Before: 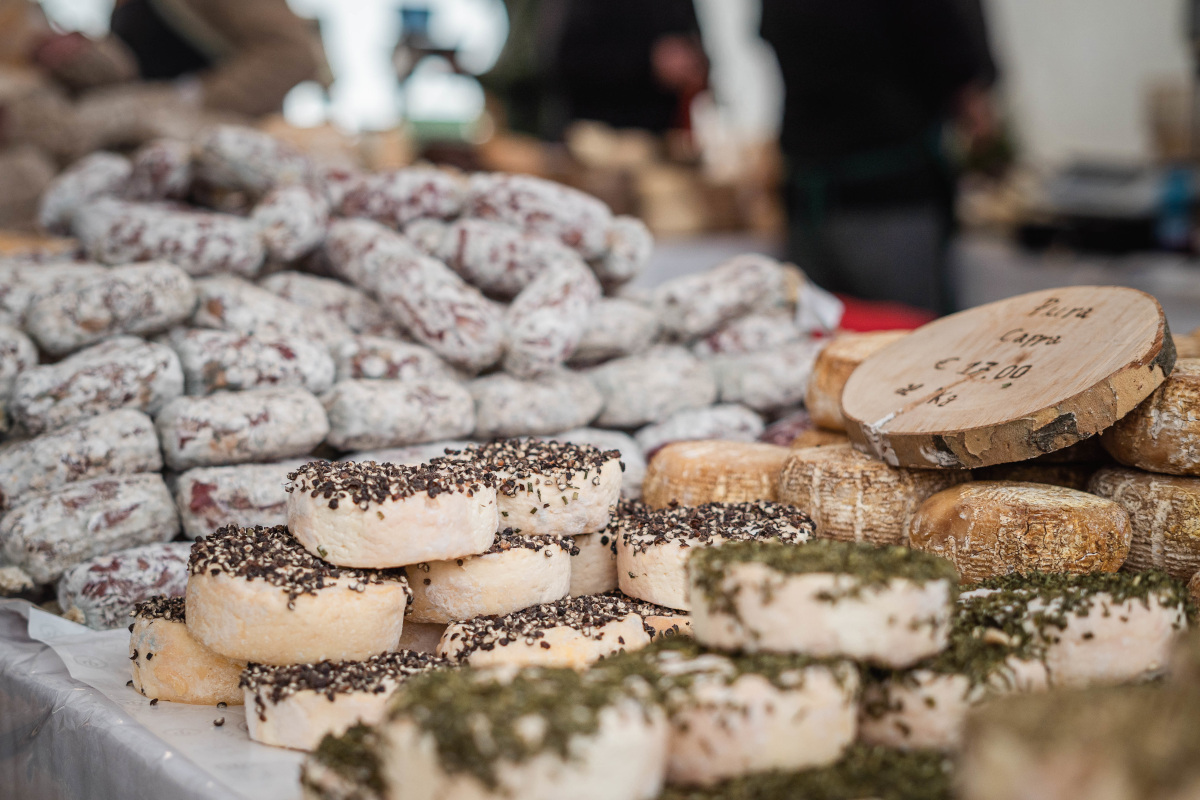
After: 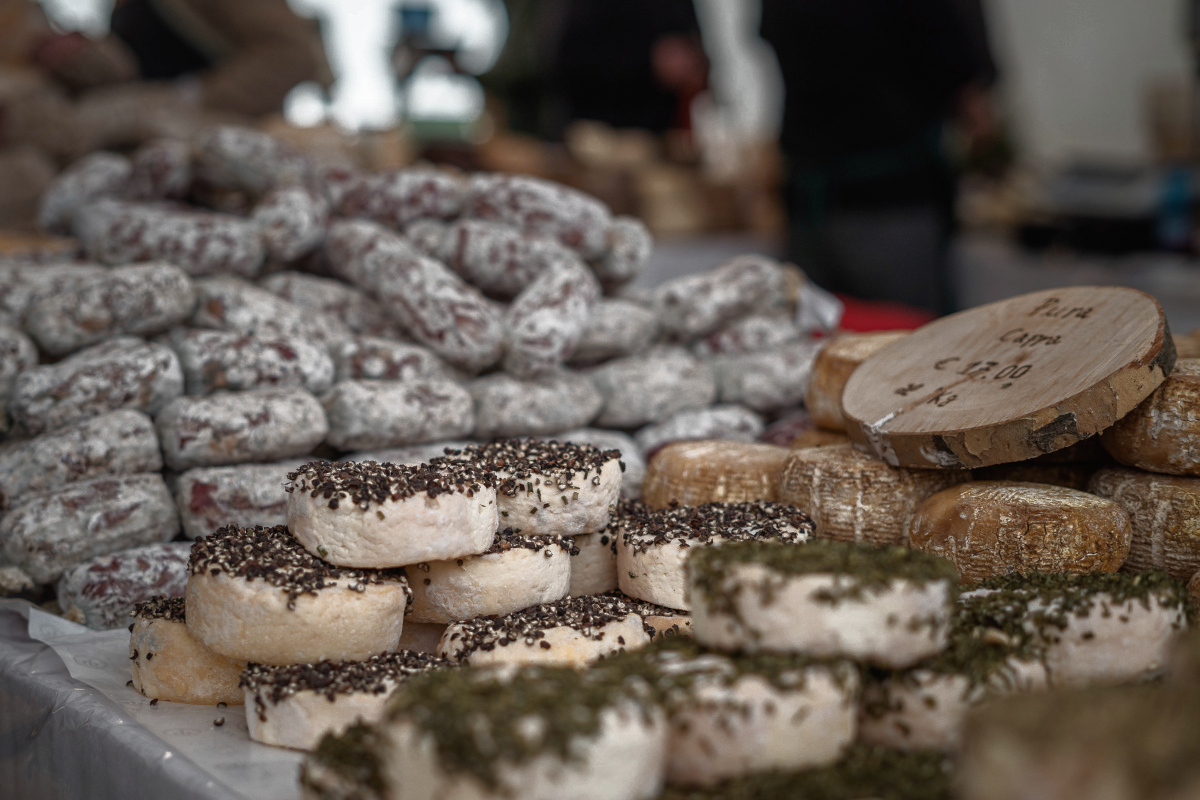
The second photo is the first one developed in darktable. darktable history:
tone equalizer: -8 EV -0.417 EV, -7 EV -0.389 EV, -6 EV -0.333 EV, -5 EV -0.222 EV, -3 EV 0.222 EV, -2 EV 0.333 EV, -1 EV 0.389 EV, +0 EV 0.417 EV, edges refinement/feathering 500, mask exposure compensation -1.57 EV, preserve details no
color balance rgb: perceptual saturation grading › global saturation -0.31%, global vibrance -8%, contrast -13%, saturation formula JzAzBz (2021)
base curve: curves: ch0 [(0, 0) (0.564, 0.291) (0.802, 0.731) (1, 1)]
